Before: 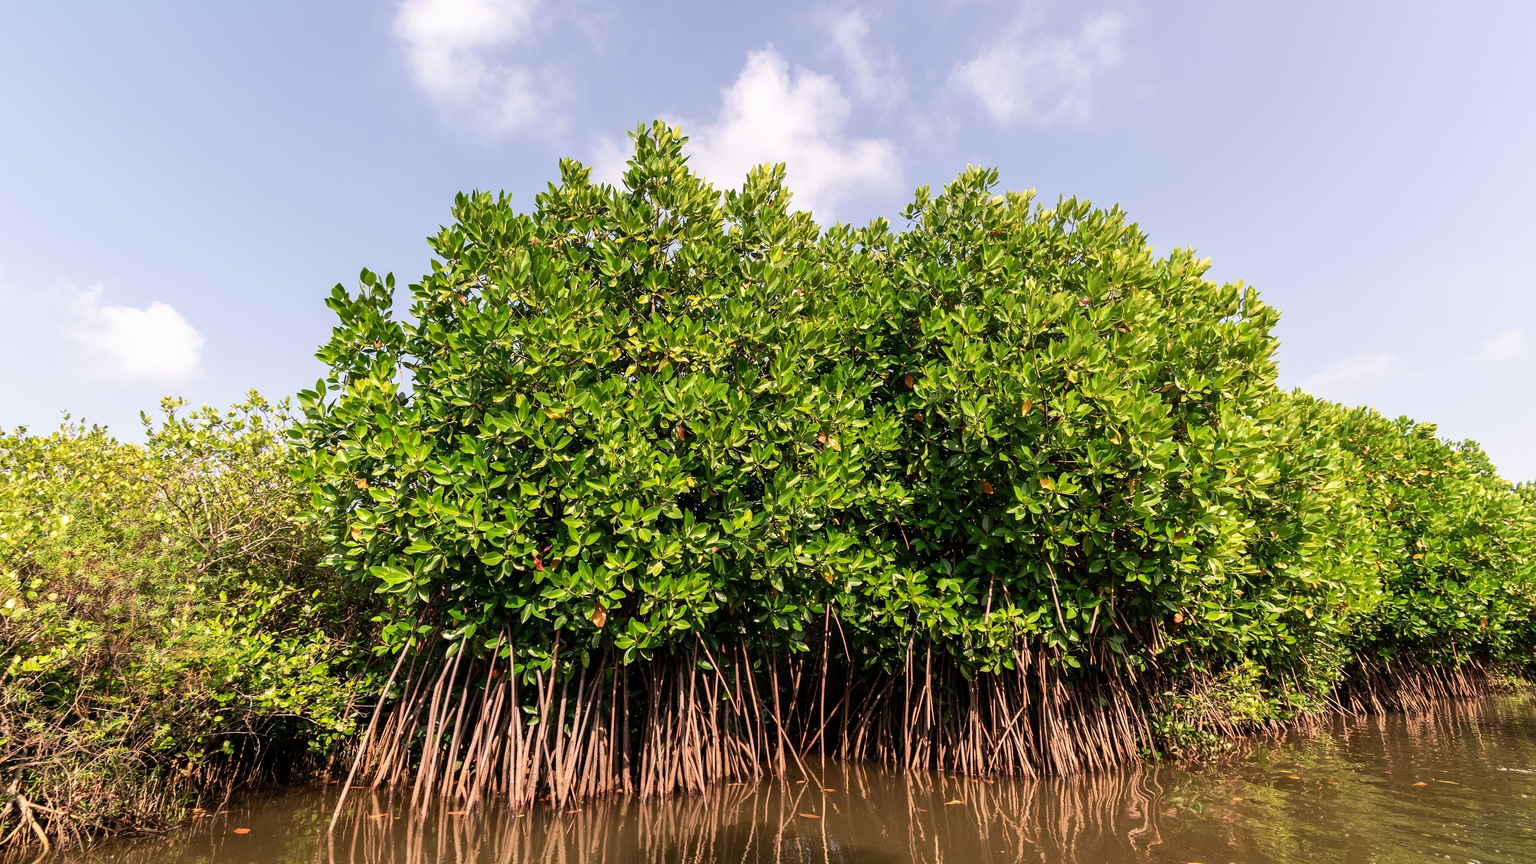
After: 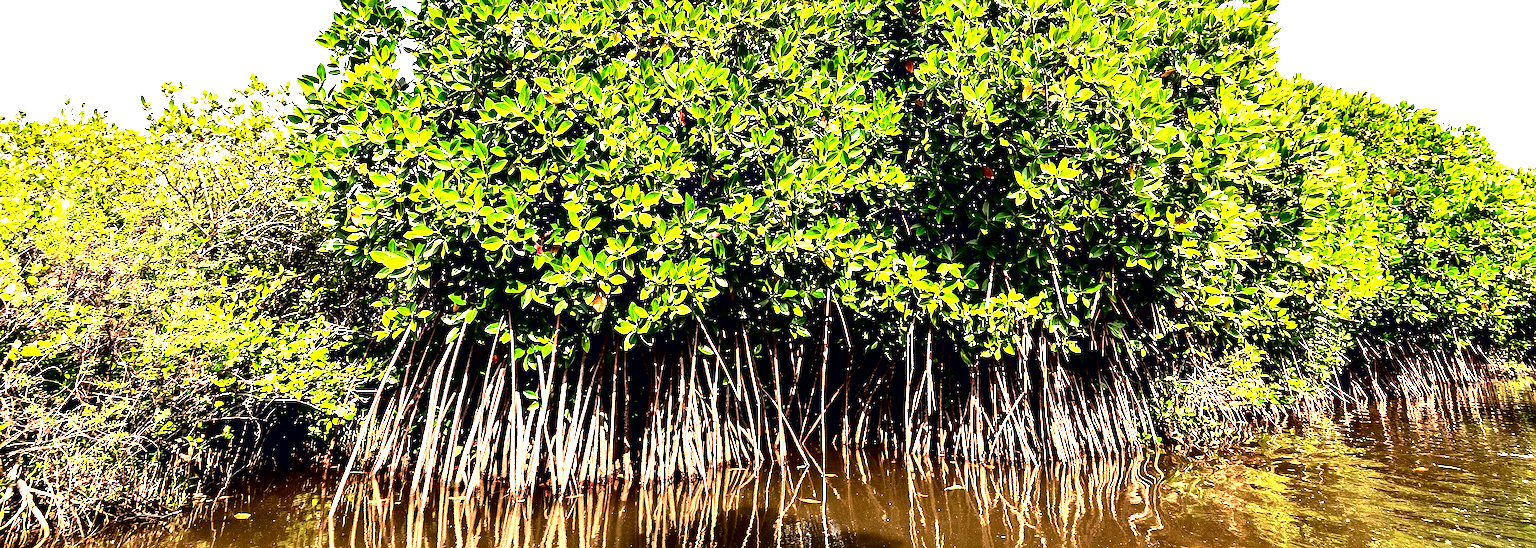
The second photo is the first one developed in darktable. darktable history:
exposure: exposure 0.609 EV, compensate highlight preservation false
tone equalizer: -8 EV -0.748 EV, -7 EV -0.691 EV, -6 EV -0.572 EV, -5 EV -0.404 EV, -3 EV 0.375 EV, -2 EV 0.6 EV, -1 EV 0.7 EV, +0 EV 0.722 EV, mask exposure compensation -0.491 EV
crop and rotate: top 36.506%
sharpen: on, module defaults
contrast equalizer: y [[0.6 ×6], [0.55 ×6], [0 ×6], [0 ×6], [0 ×6]]
contrast brightness saturation: contrast 0.221, brightness -0.192, saturation 0.233
